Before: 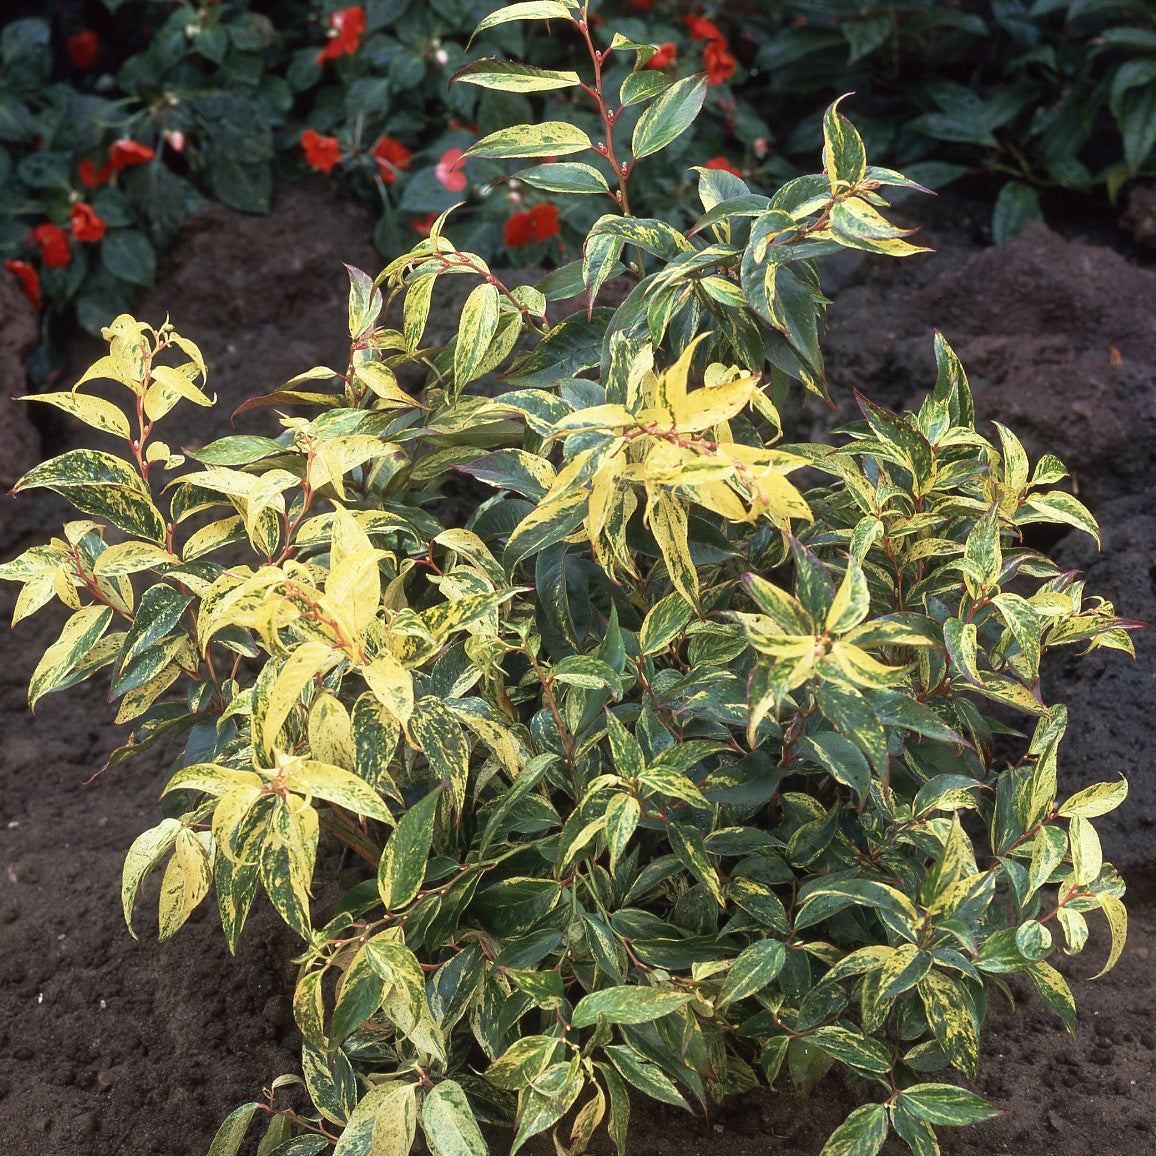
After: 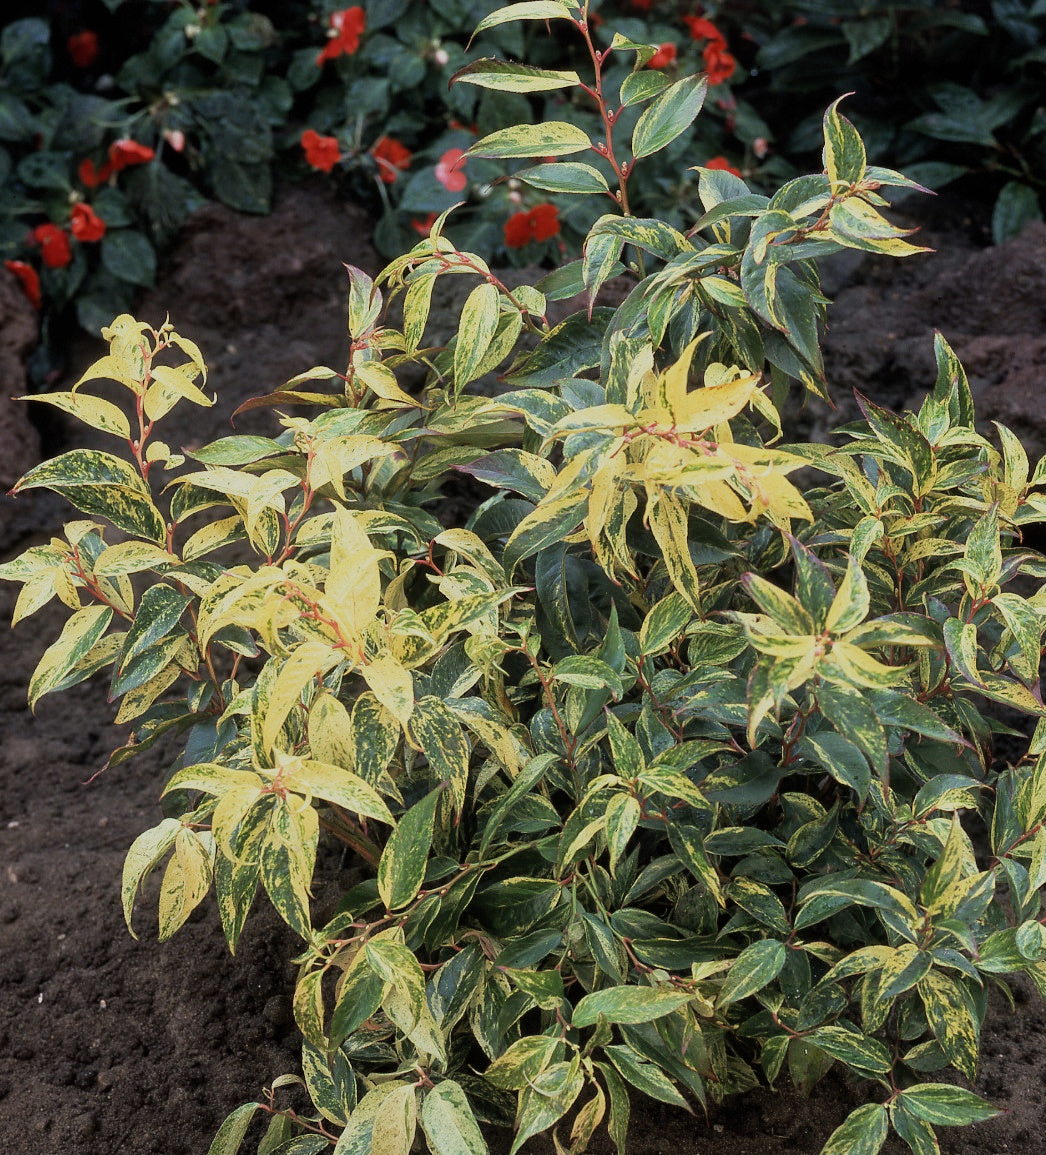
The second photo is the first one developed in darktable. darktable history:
crop: right 9.509%, bottom 0.031%
filmic rgb: black relative exposure -7.65 EV, white relative exposure 4.56 EV, hardness 3.61
